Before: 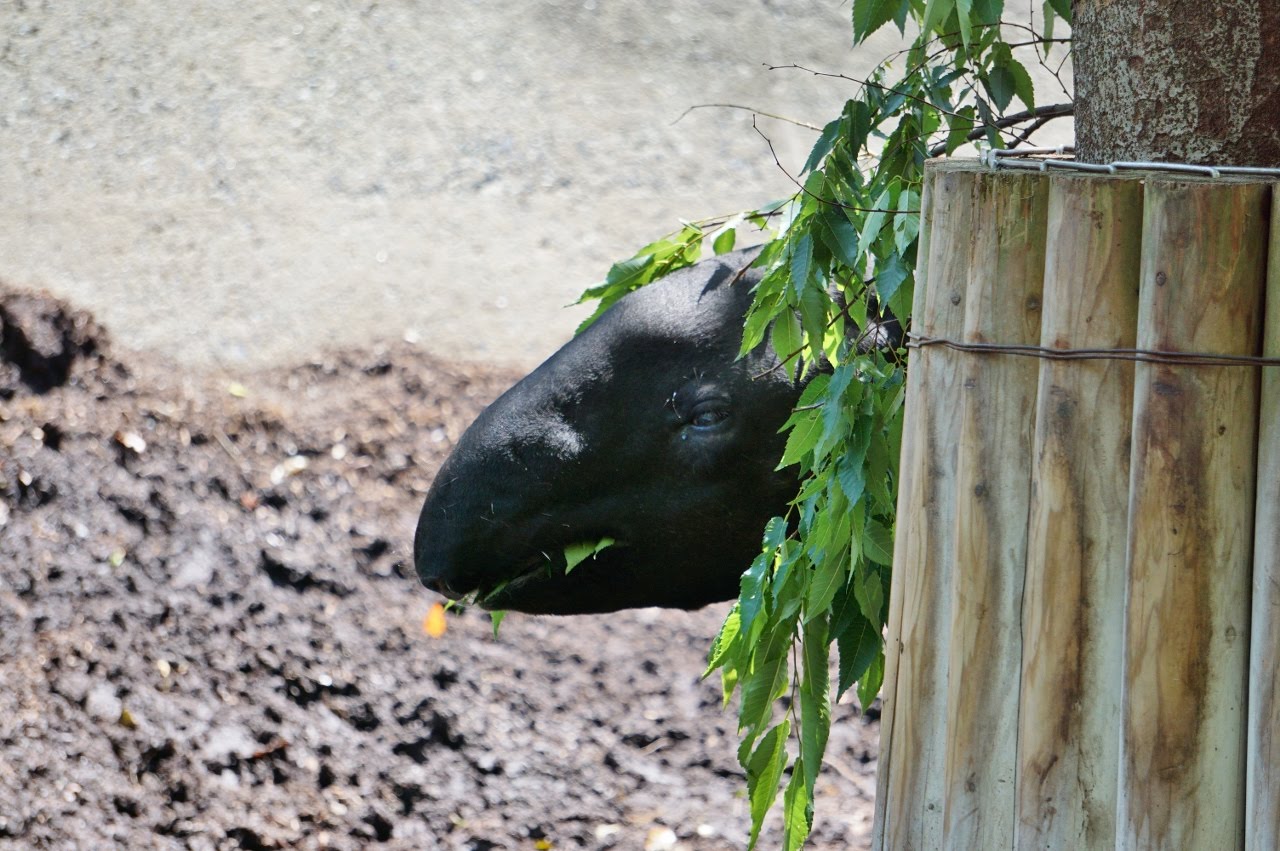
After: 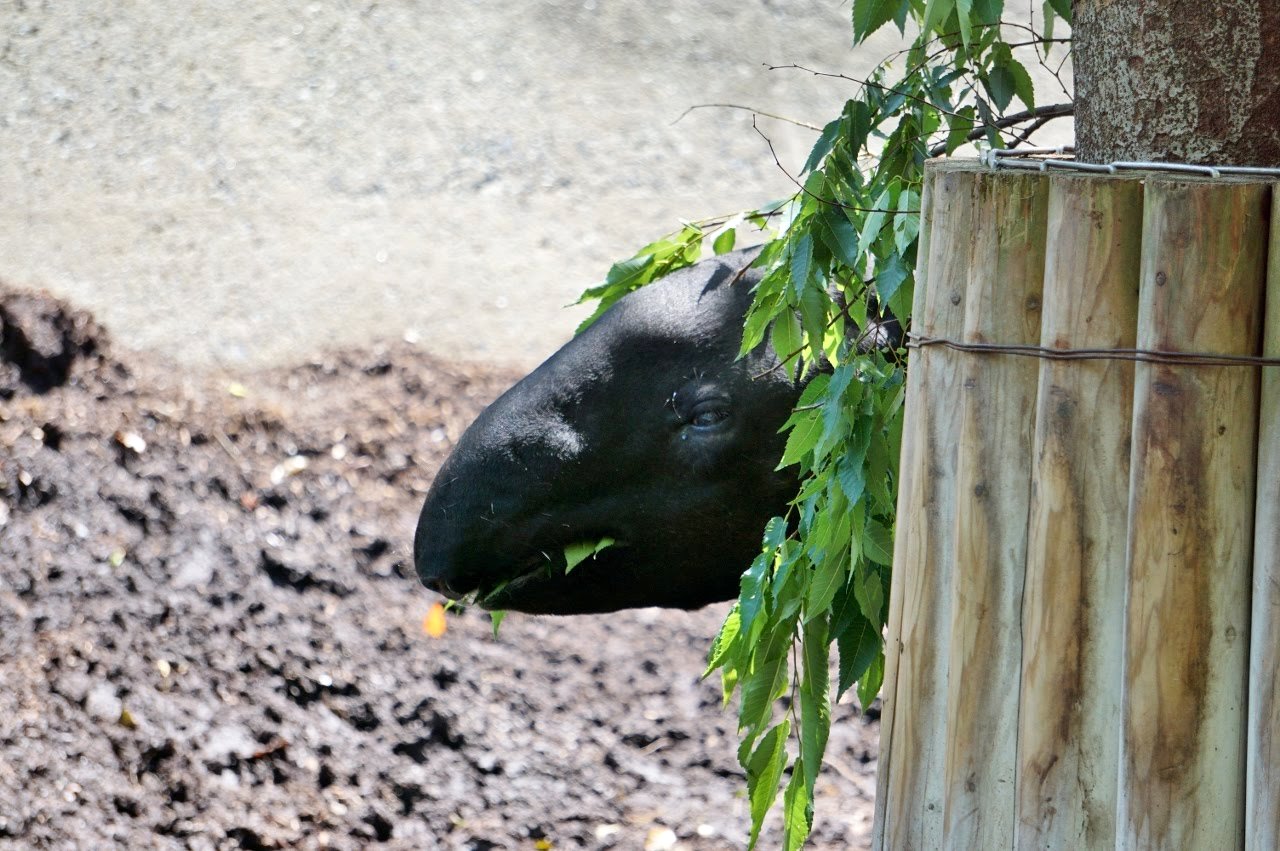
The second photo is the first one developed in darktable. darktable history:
exposure: black level correction 0.002, exposure 0.15 EV, compensate highlight preservation false
